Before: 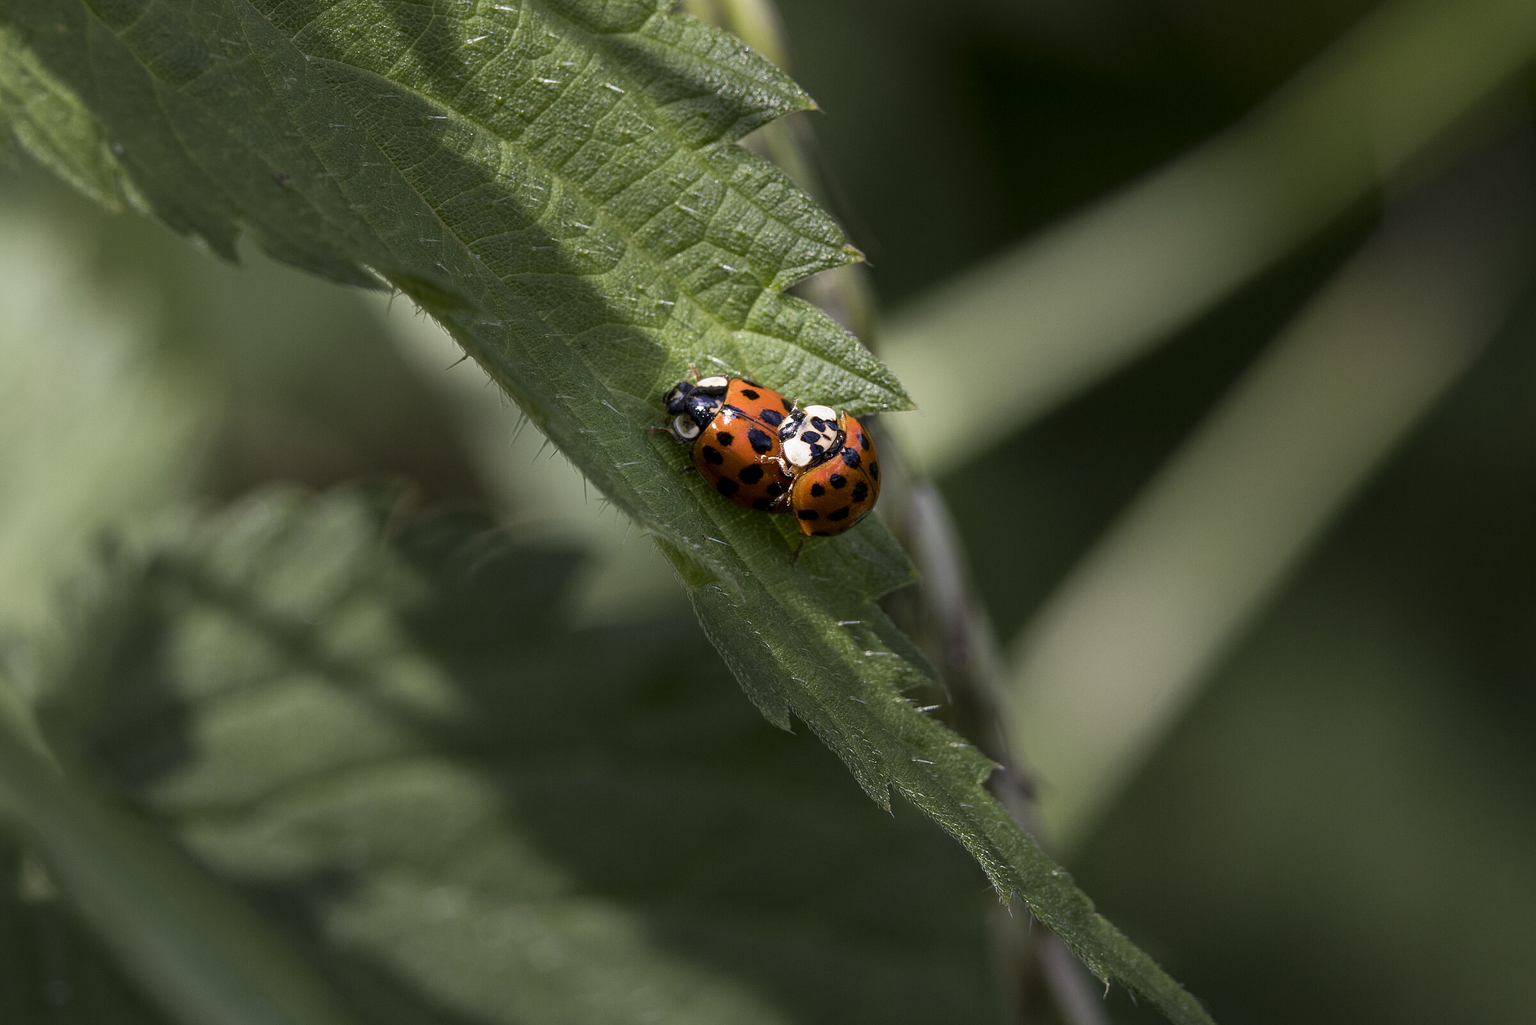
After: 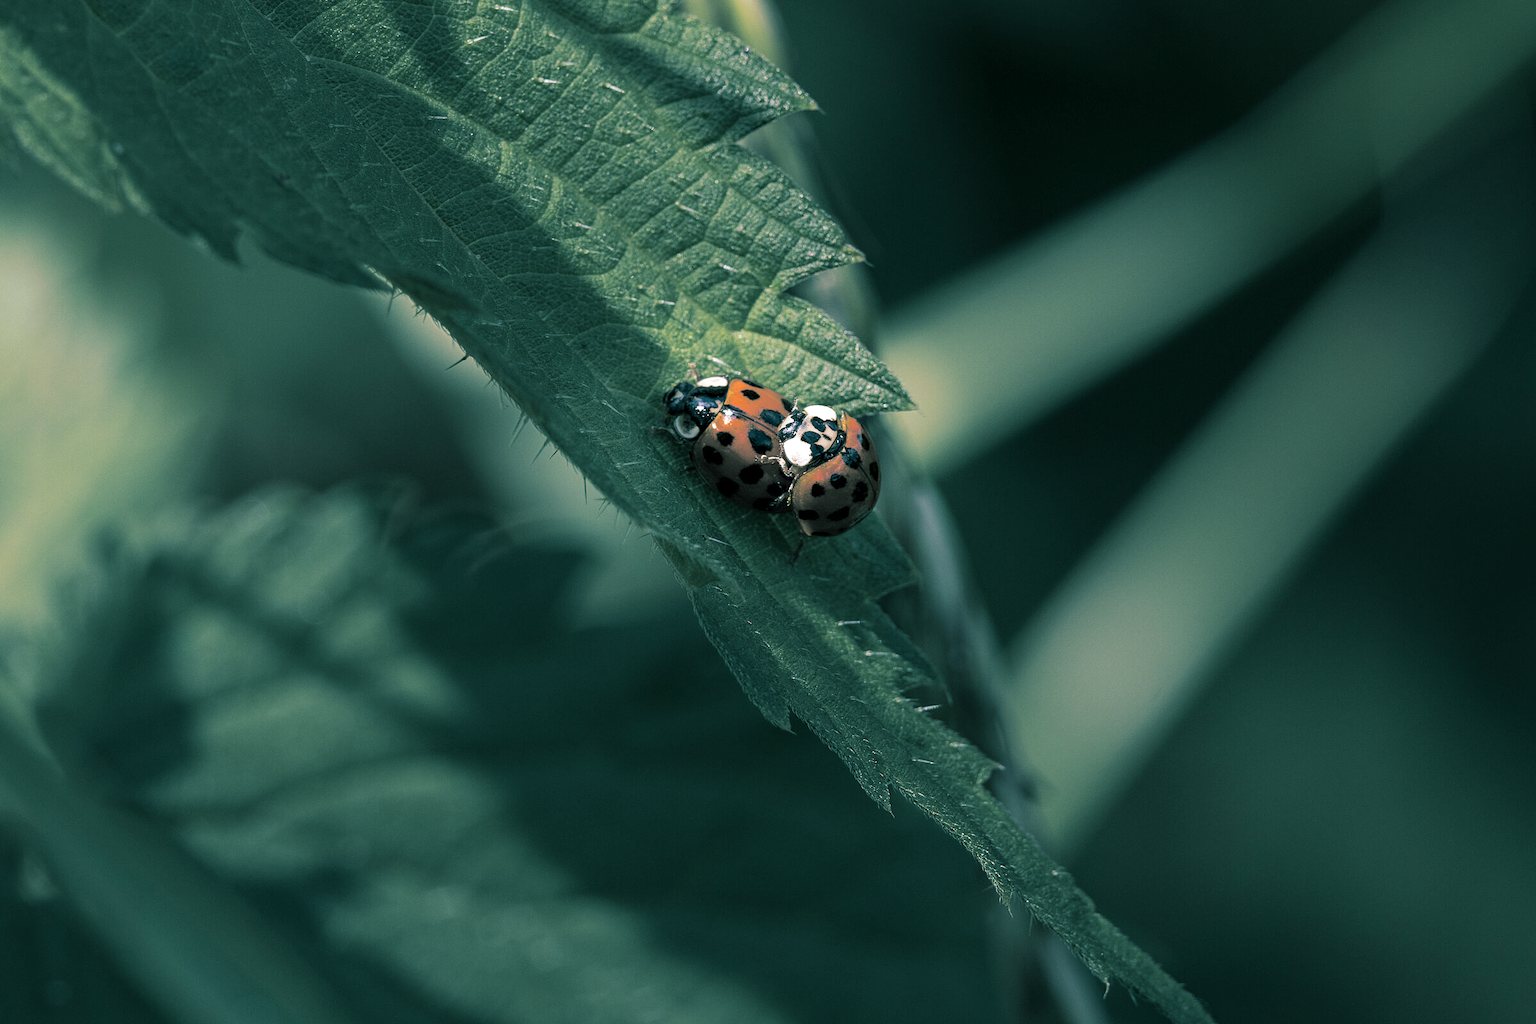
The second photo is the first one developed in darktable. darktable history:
split-toning: shadows › hue 183.6°, shadows › saturation 0.52, highlights › hue 0°, highlights › saturation 0
haze removal: compatibility mode true, adaptive false
